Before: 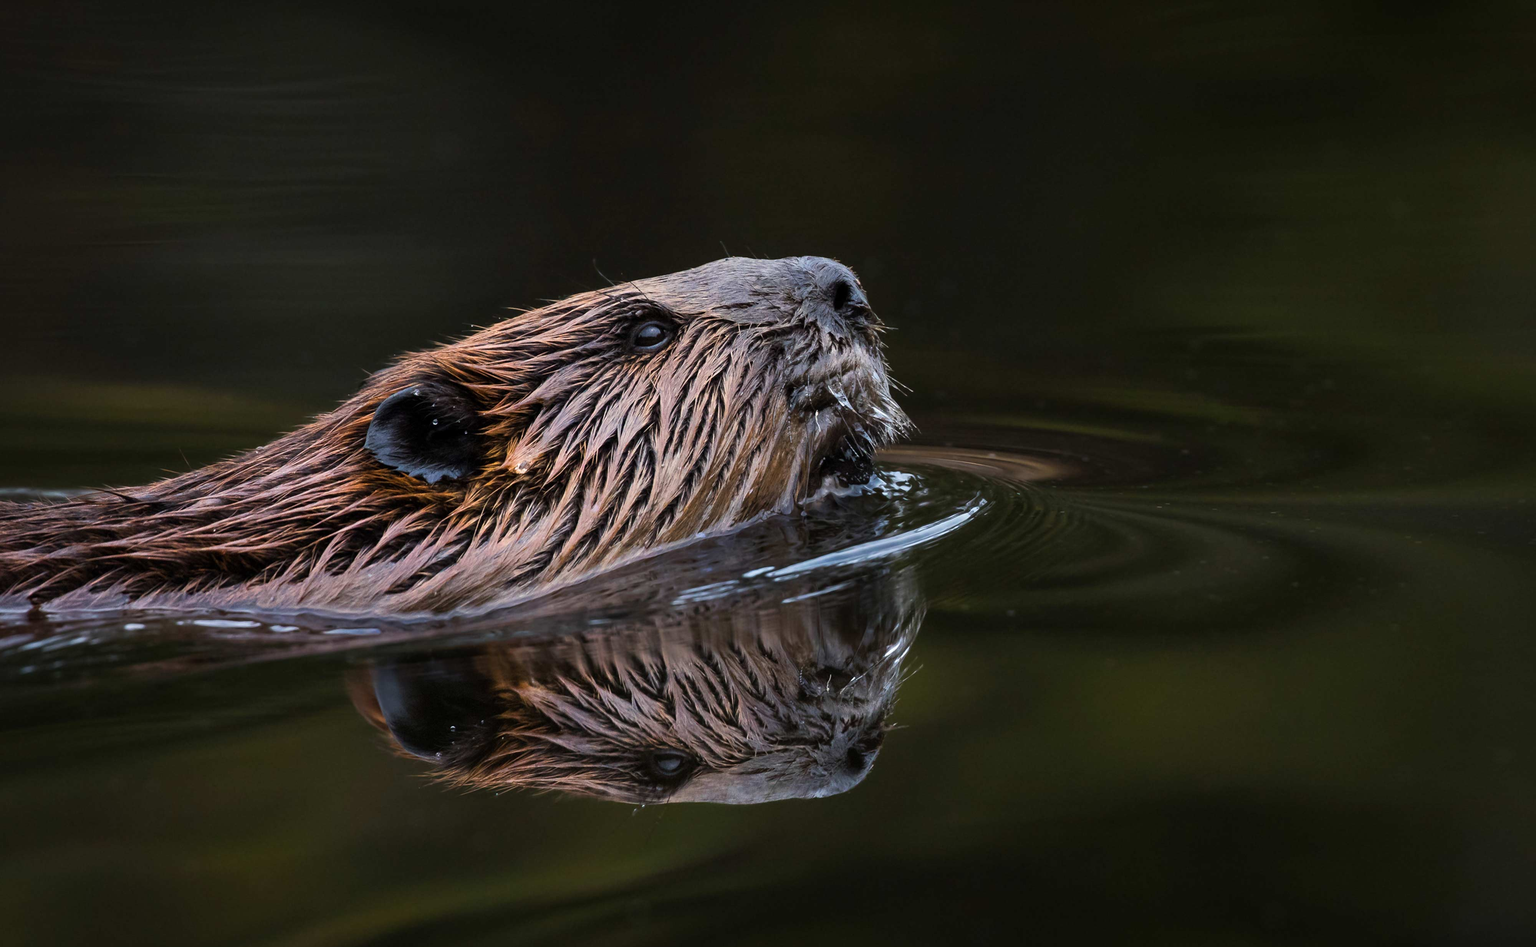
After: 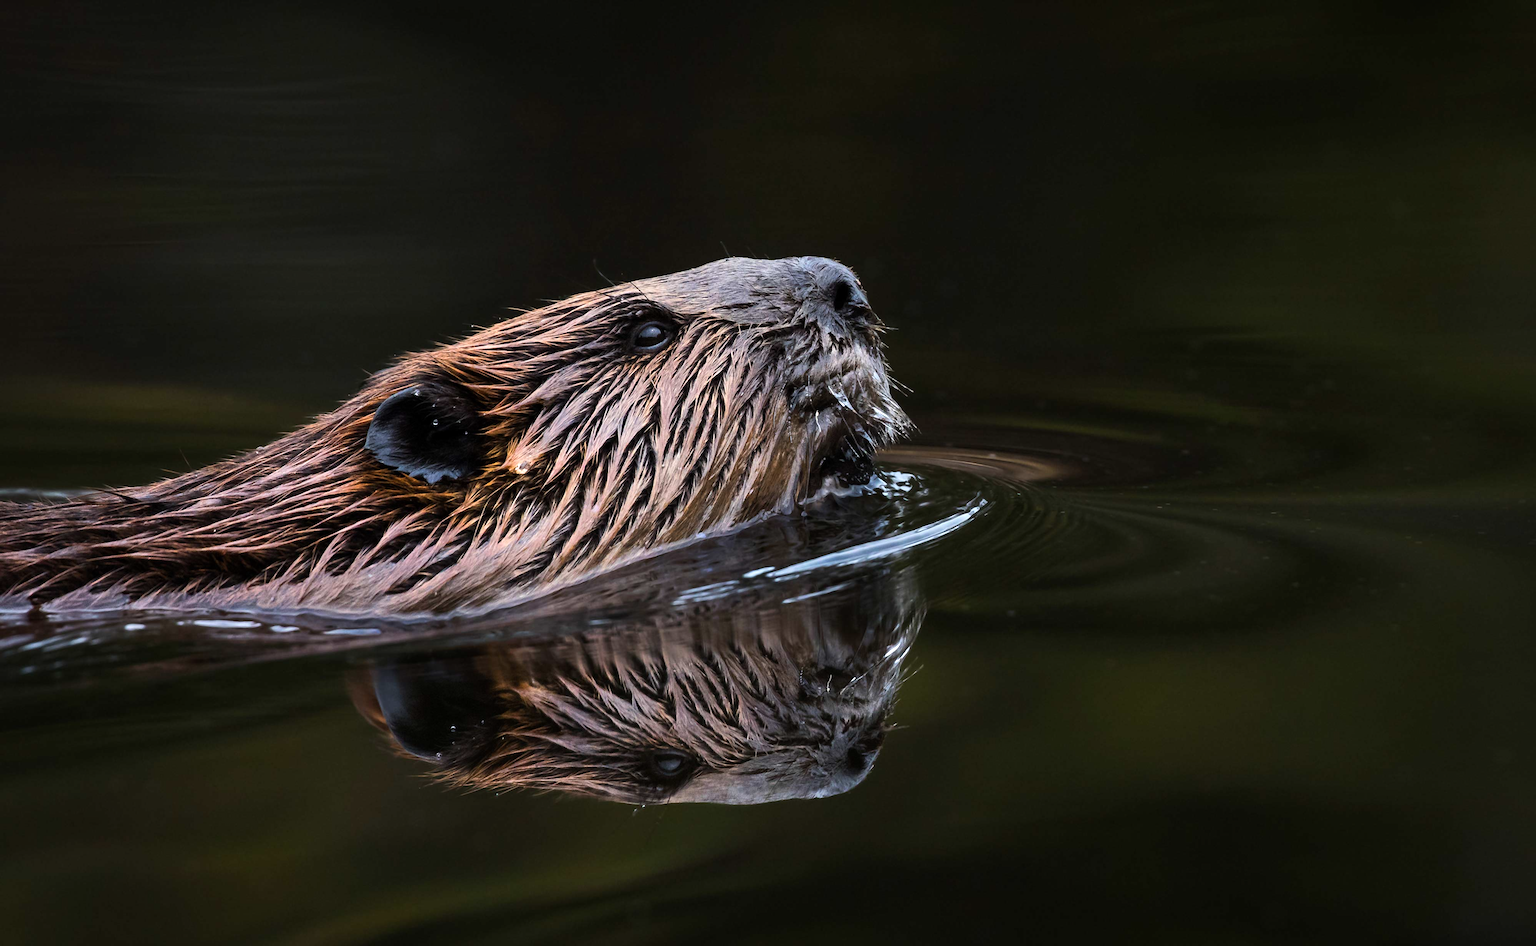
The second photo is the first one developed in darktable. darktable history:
tone equalizer: -8 EV -0.405 EV, -7 EV -0.382 EV, -6 EV -0.35 EV, -5 EV -0.212 EV, -3 EV 0.249 EV, -2 EV 0.357 EV, -1 EV 0.387 EV, +0 EV 0.435 EV, edges refinement/feathering 500, mask exposure compensation -1.57 EV, preserve details no
